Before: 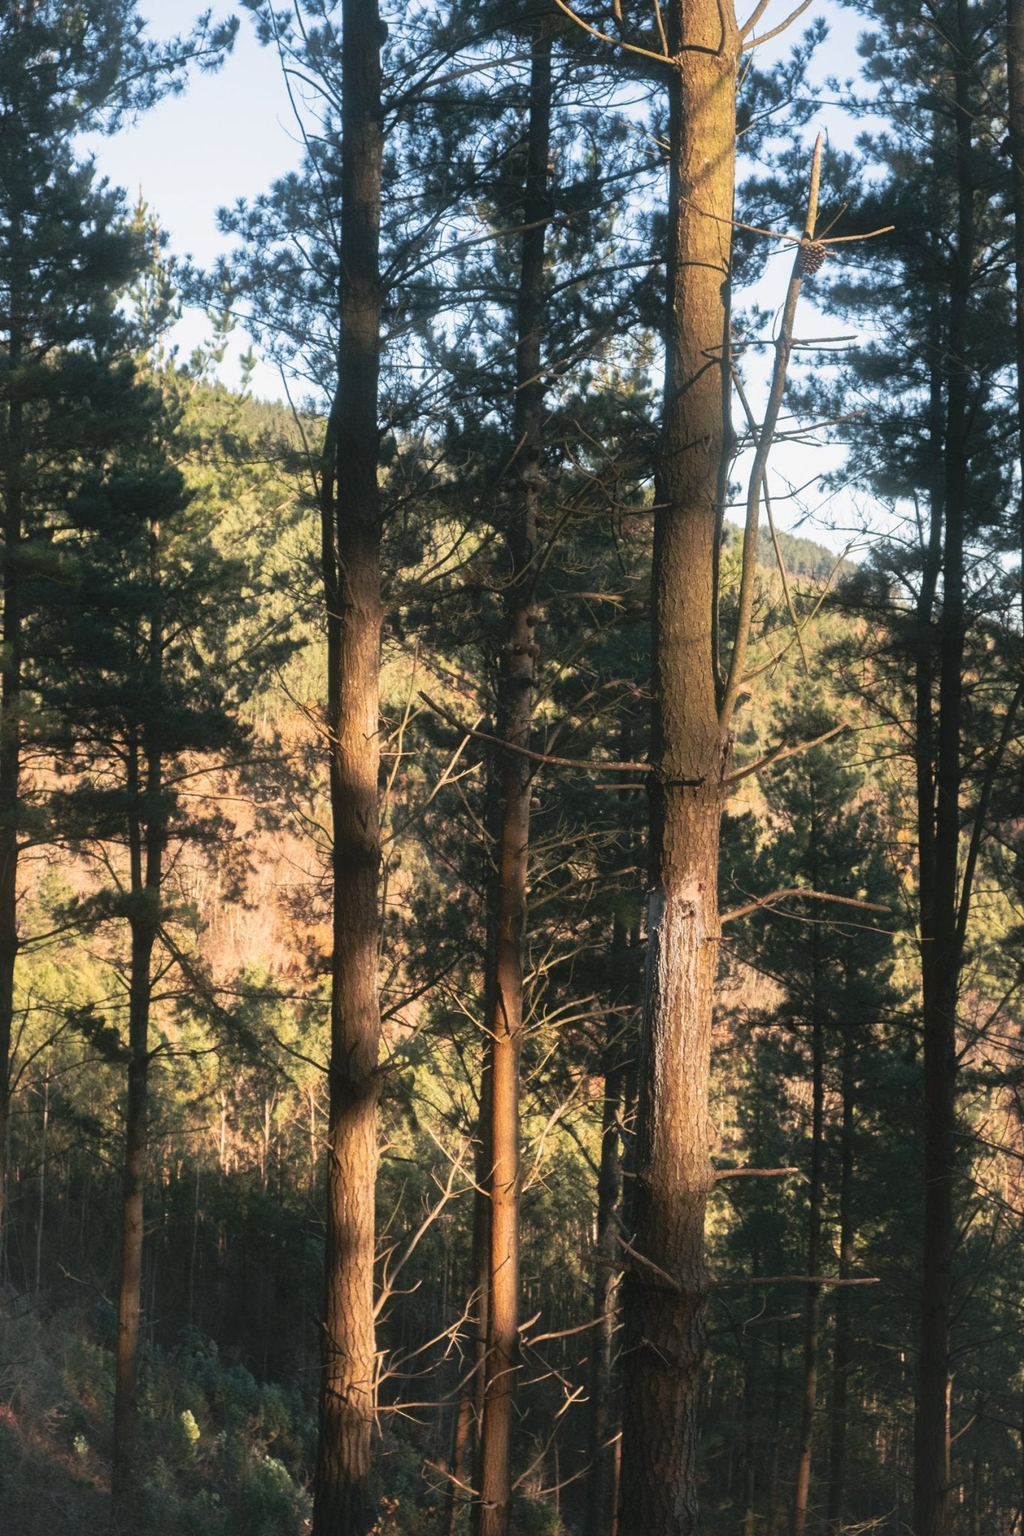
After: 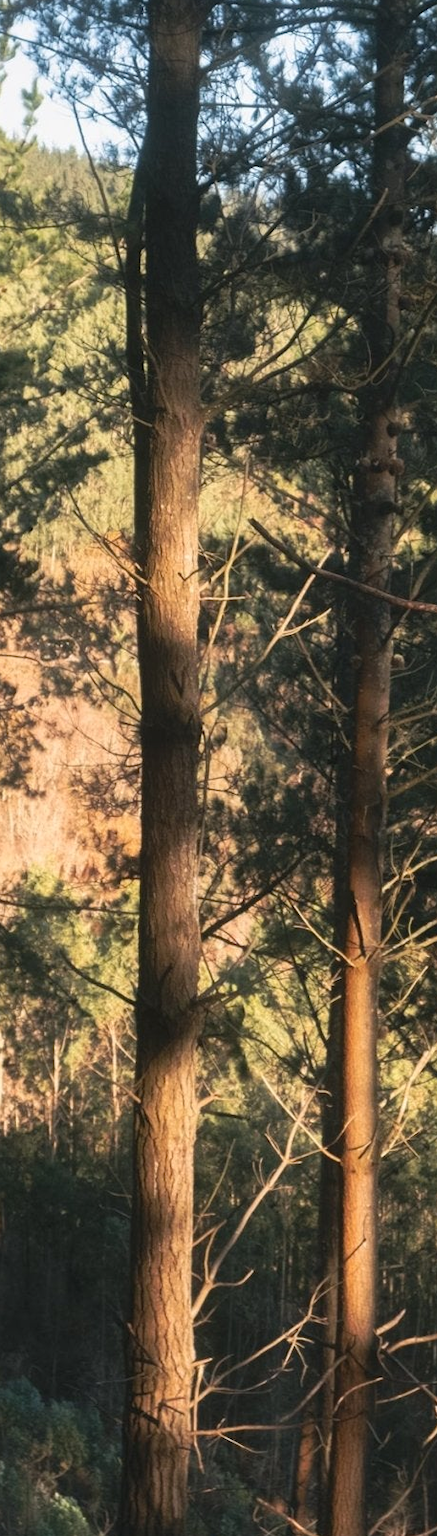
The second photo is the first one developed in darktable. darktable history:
crop and rotate: left 21.77%, top 18.528%, right 44.676%, bottom 2.997%
tone equalizer: on, module defaults
